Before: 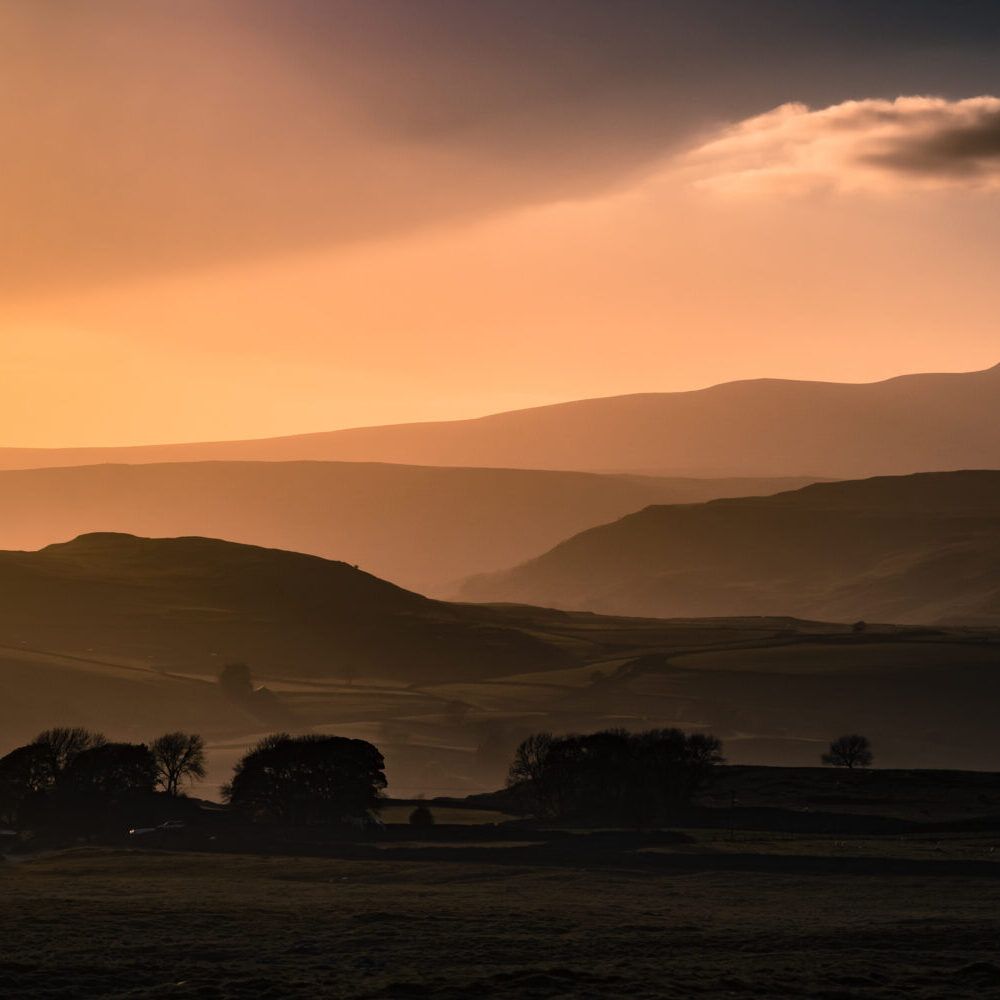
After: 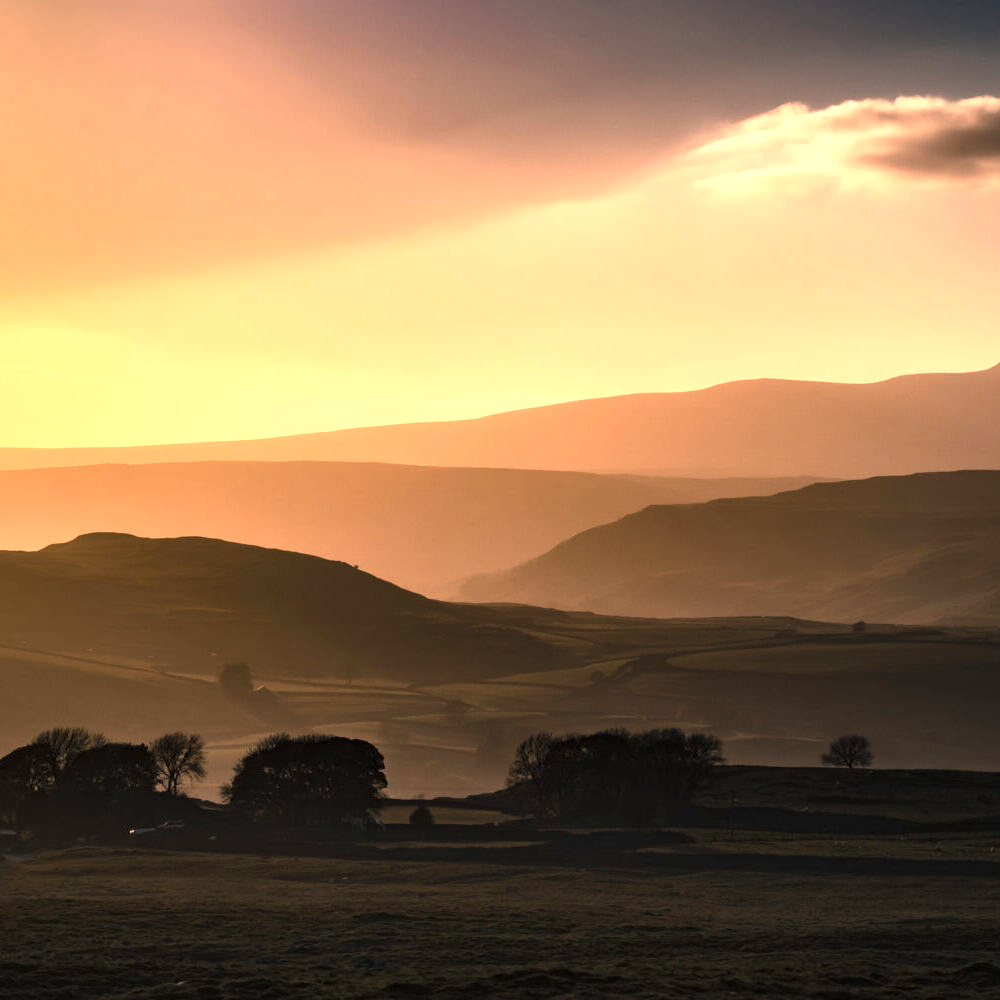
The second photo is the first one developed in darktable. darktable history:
white balance: emerald 1
exposure: black level correction 0, exposure 1 EV, compensate exposure bias true, compensate highlight preservation false
